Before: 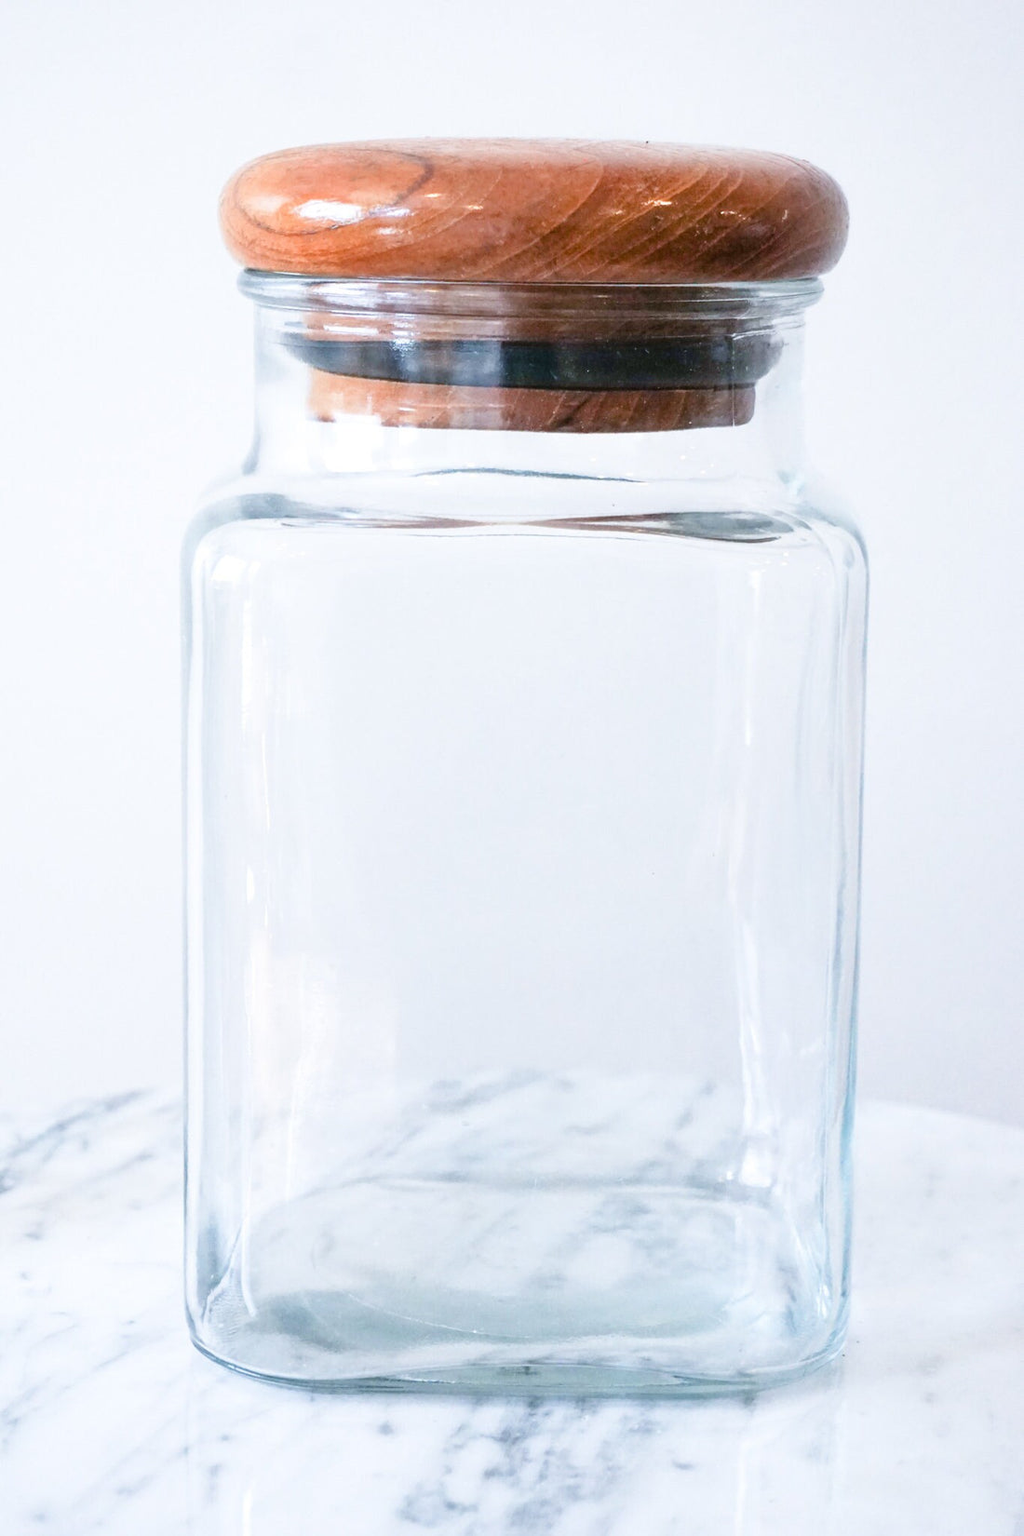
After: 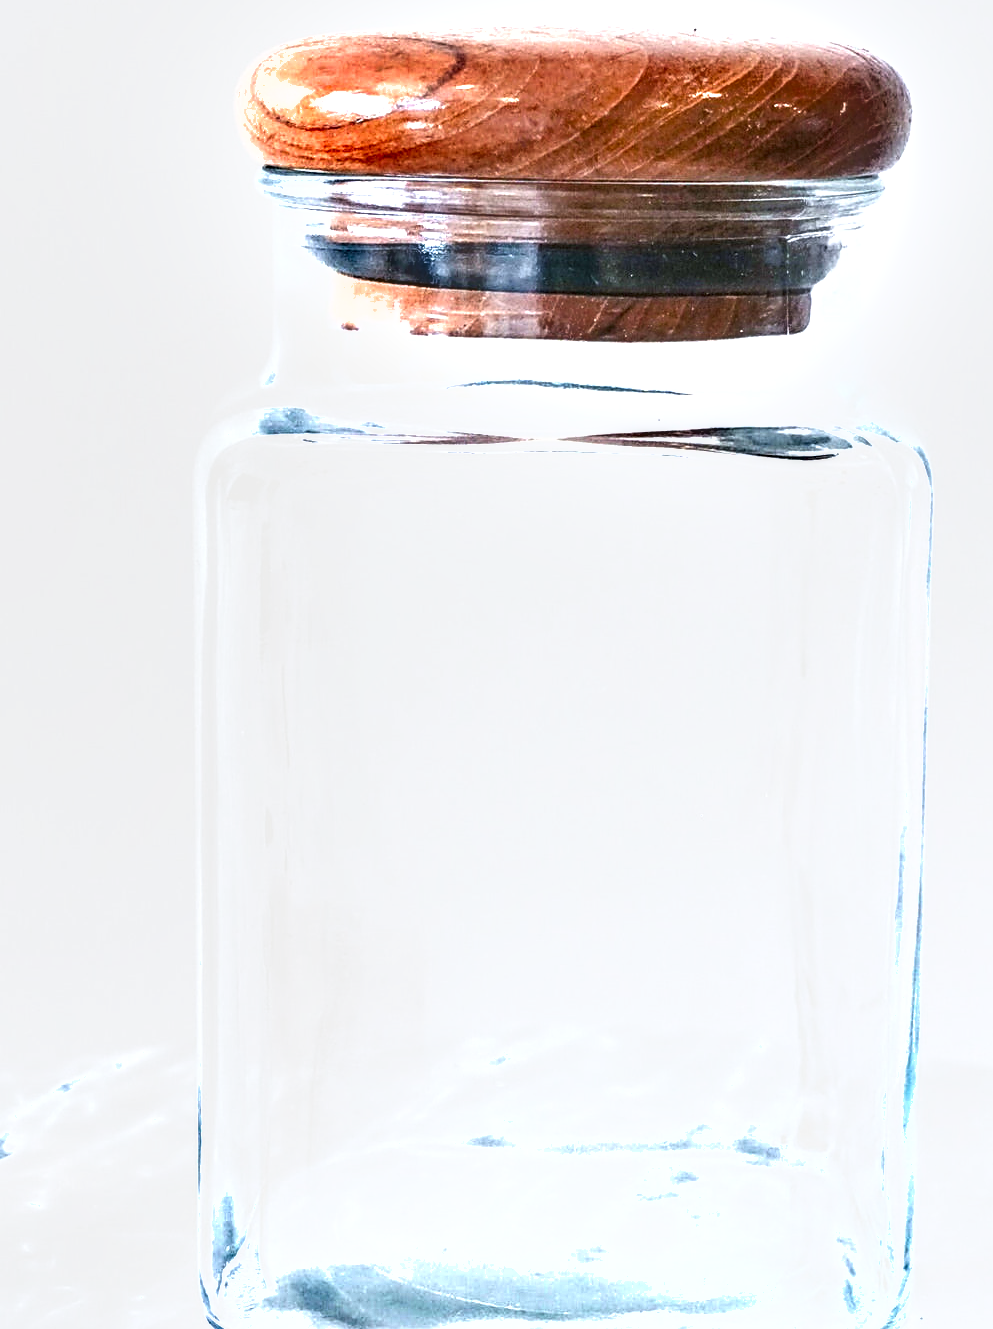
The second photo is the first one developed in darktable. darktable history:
crop: top 7.49%, right 9.717%, bottom 11.943%
exposure: black level correction 0, exposure 0.7 EV, compensate exposure bias true, compensate highlight preservation false
local contrast: detail 130%
sharpen: on, module defaults
shadows and highlights: shadows 43.71, white point adjustment -1.46, soften with gaussian
